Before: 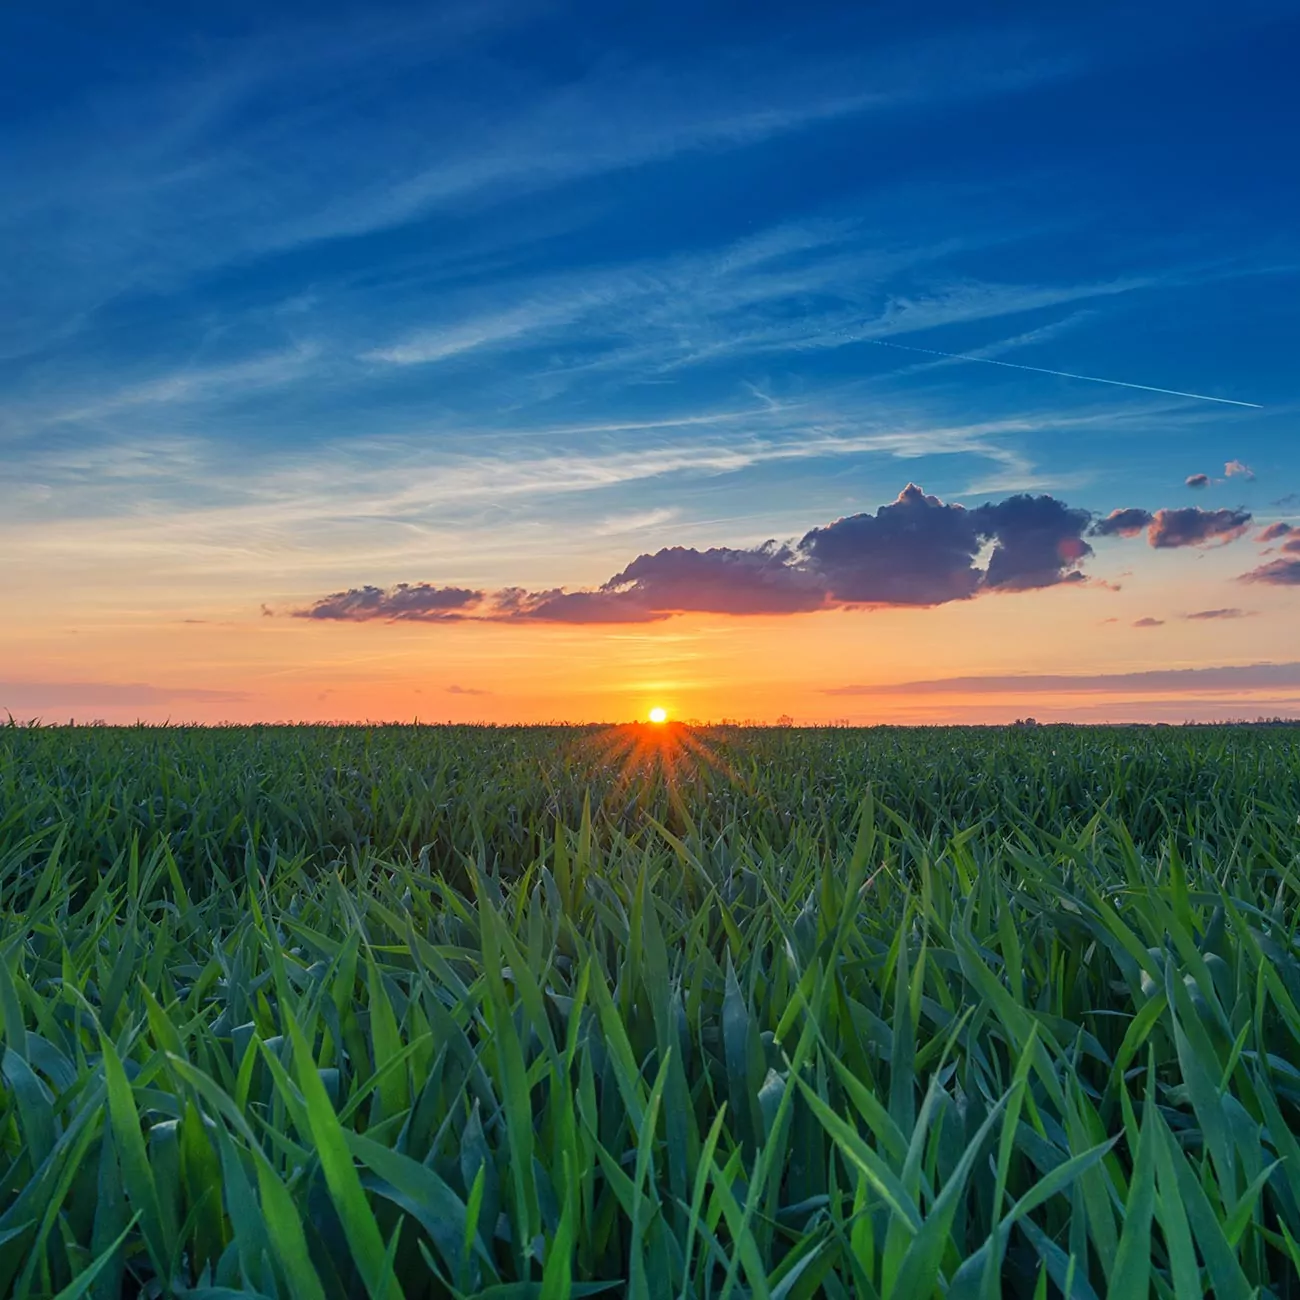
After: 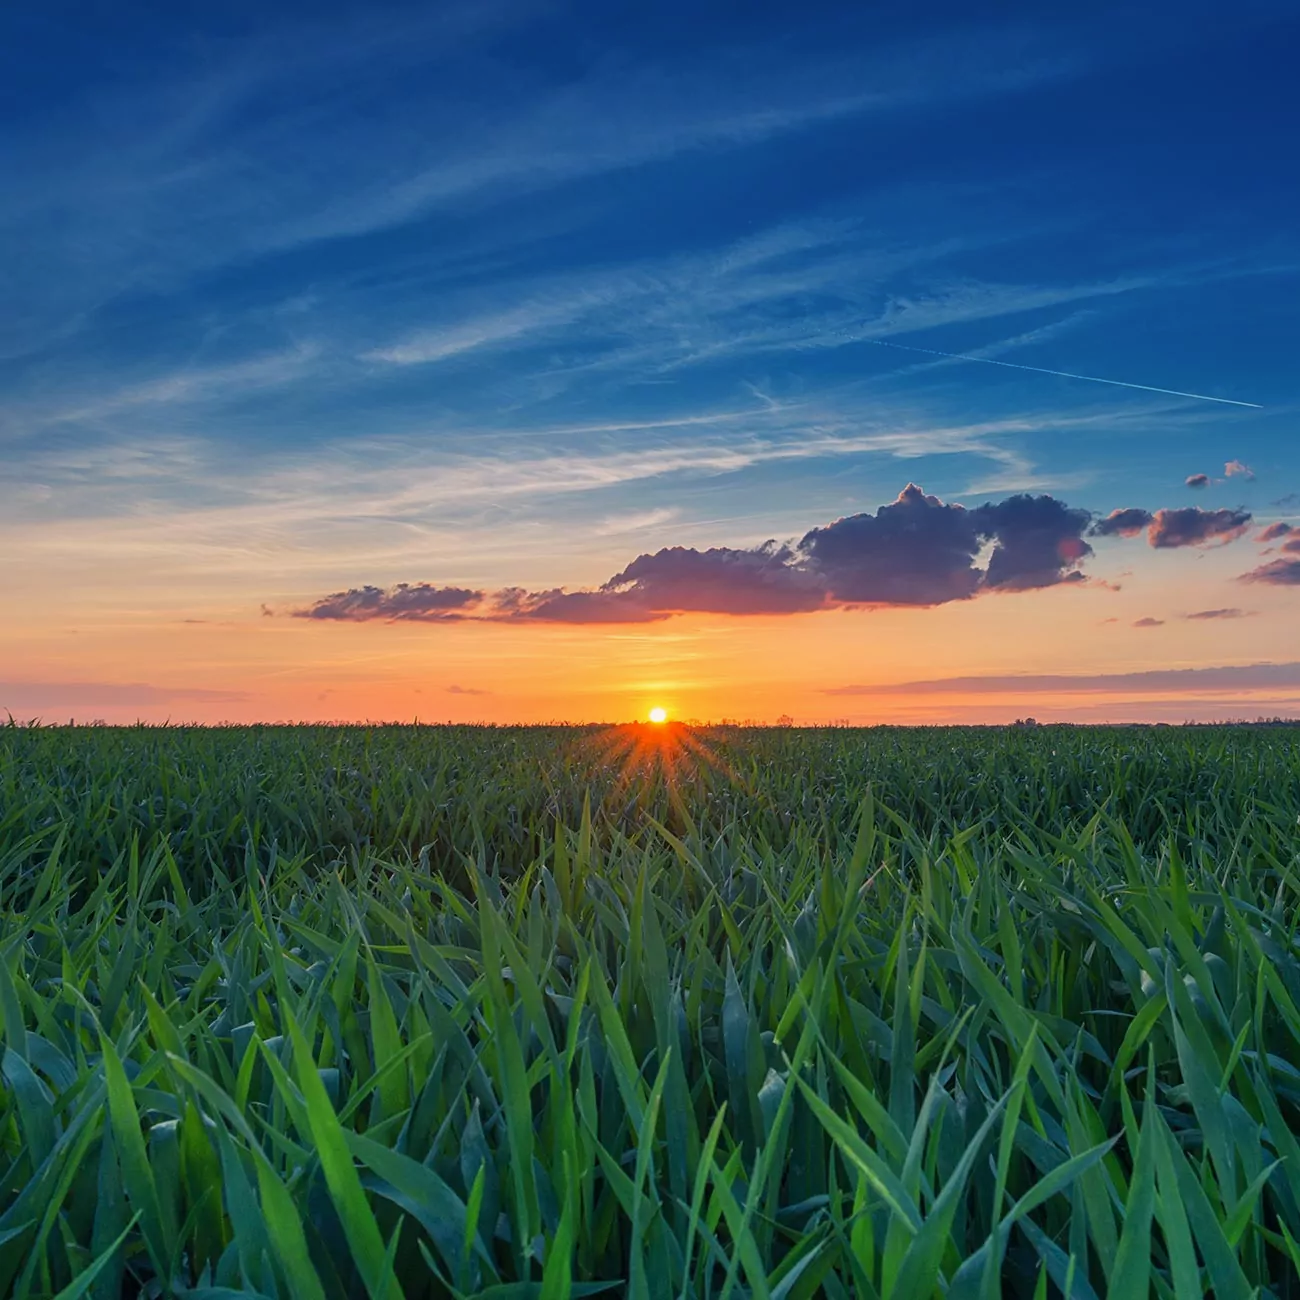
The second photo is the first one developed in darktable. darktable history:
exposure: compensate highlight preservation false
graduated density: density 0.38 EV, hardness 21%, rotation -6.11°, saturation 32%
